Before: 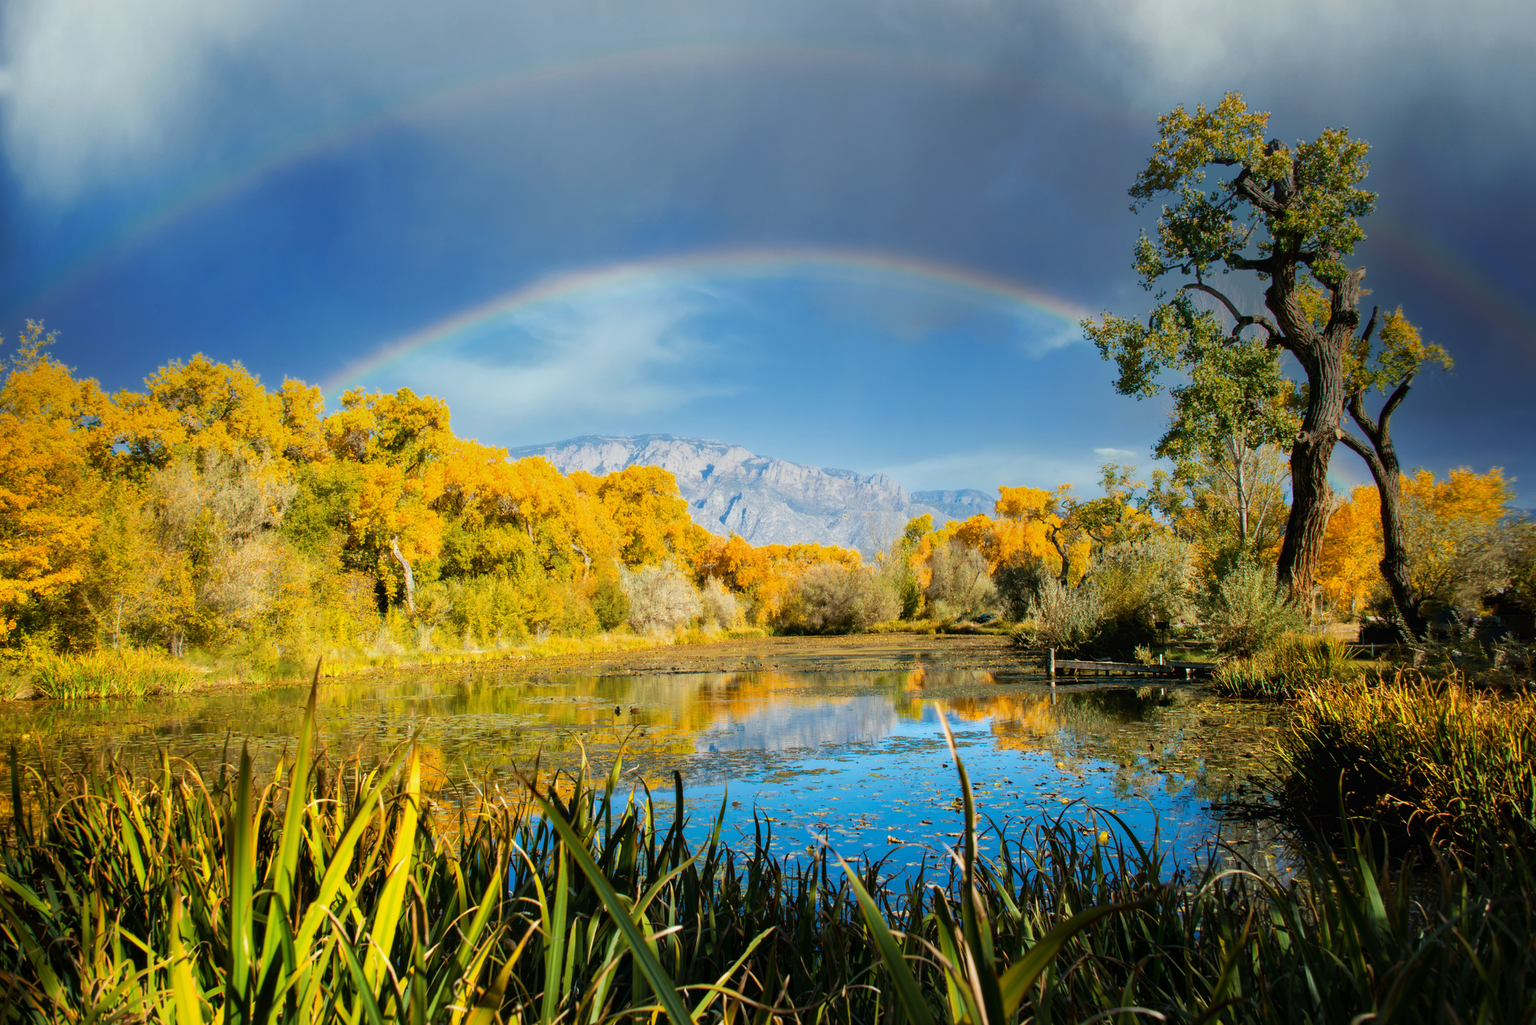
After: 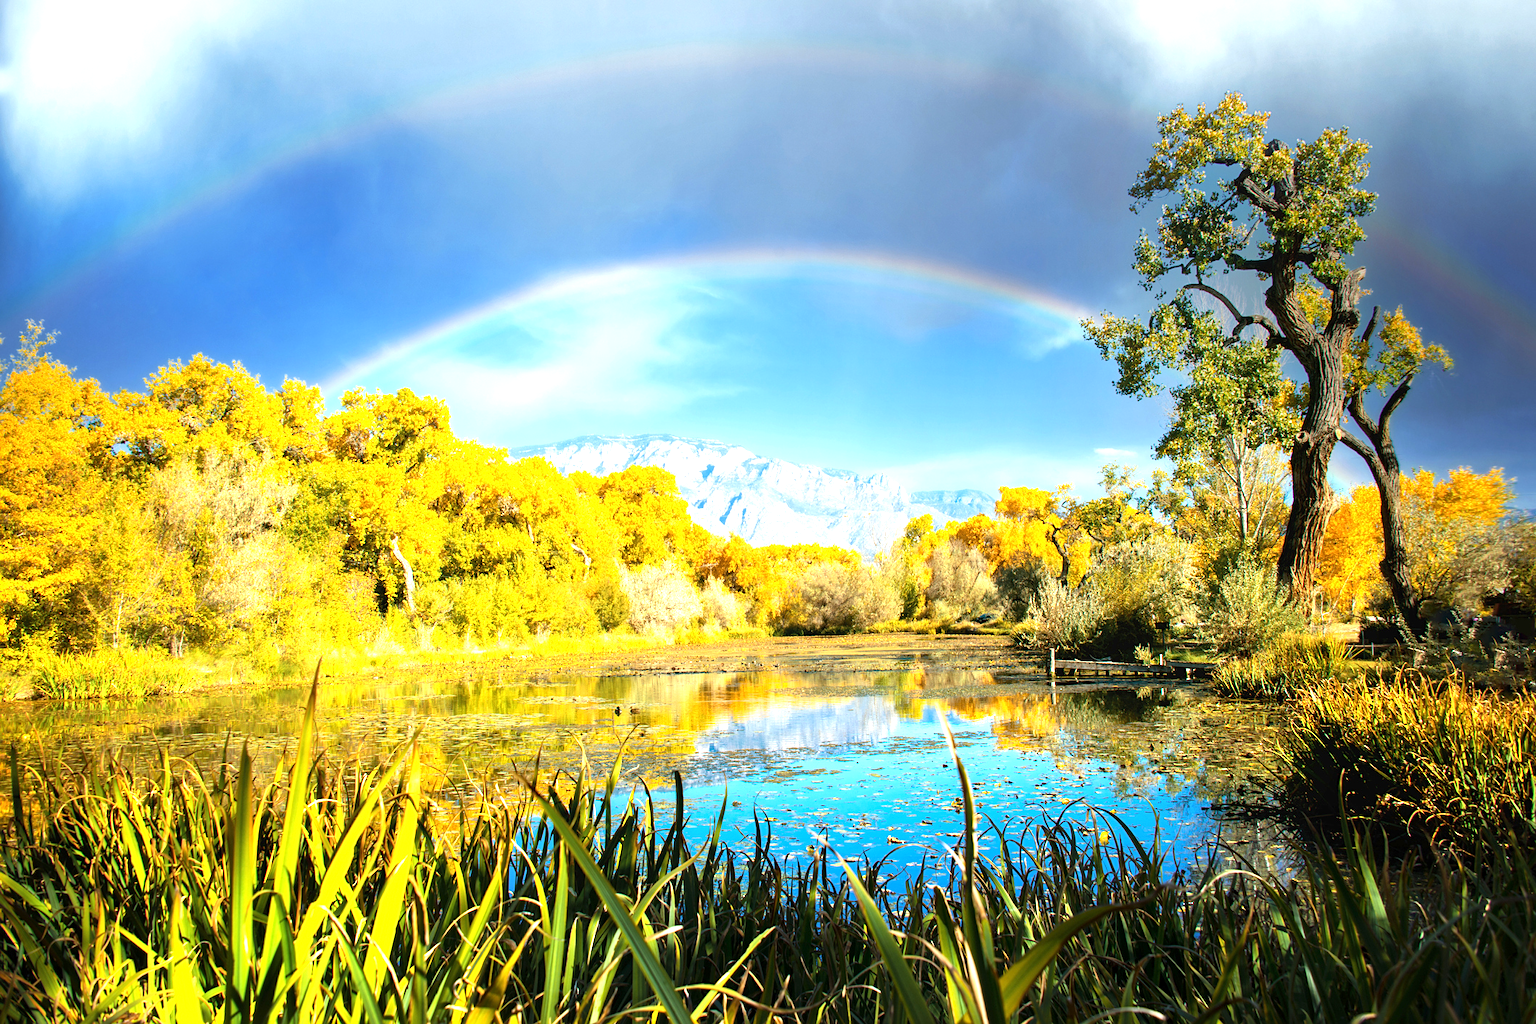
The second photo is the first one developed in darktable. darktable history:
exposure: exposure 1.21 EV, compensate highlight preservation false
sharpen: amount 0.207
